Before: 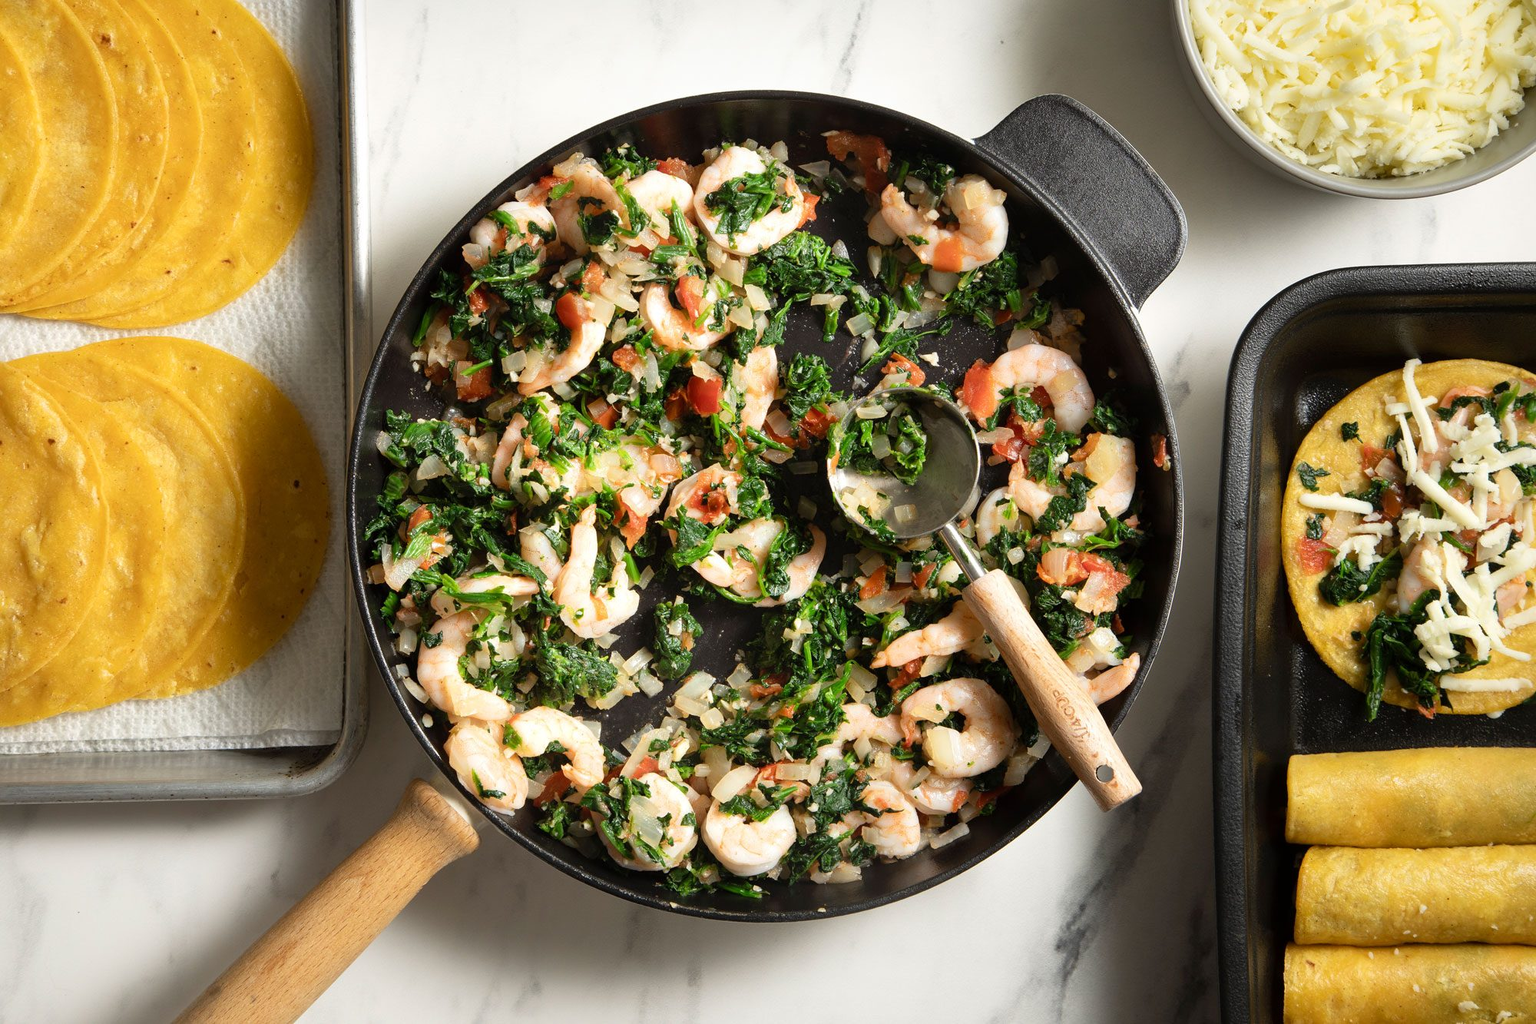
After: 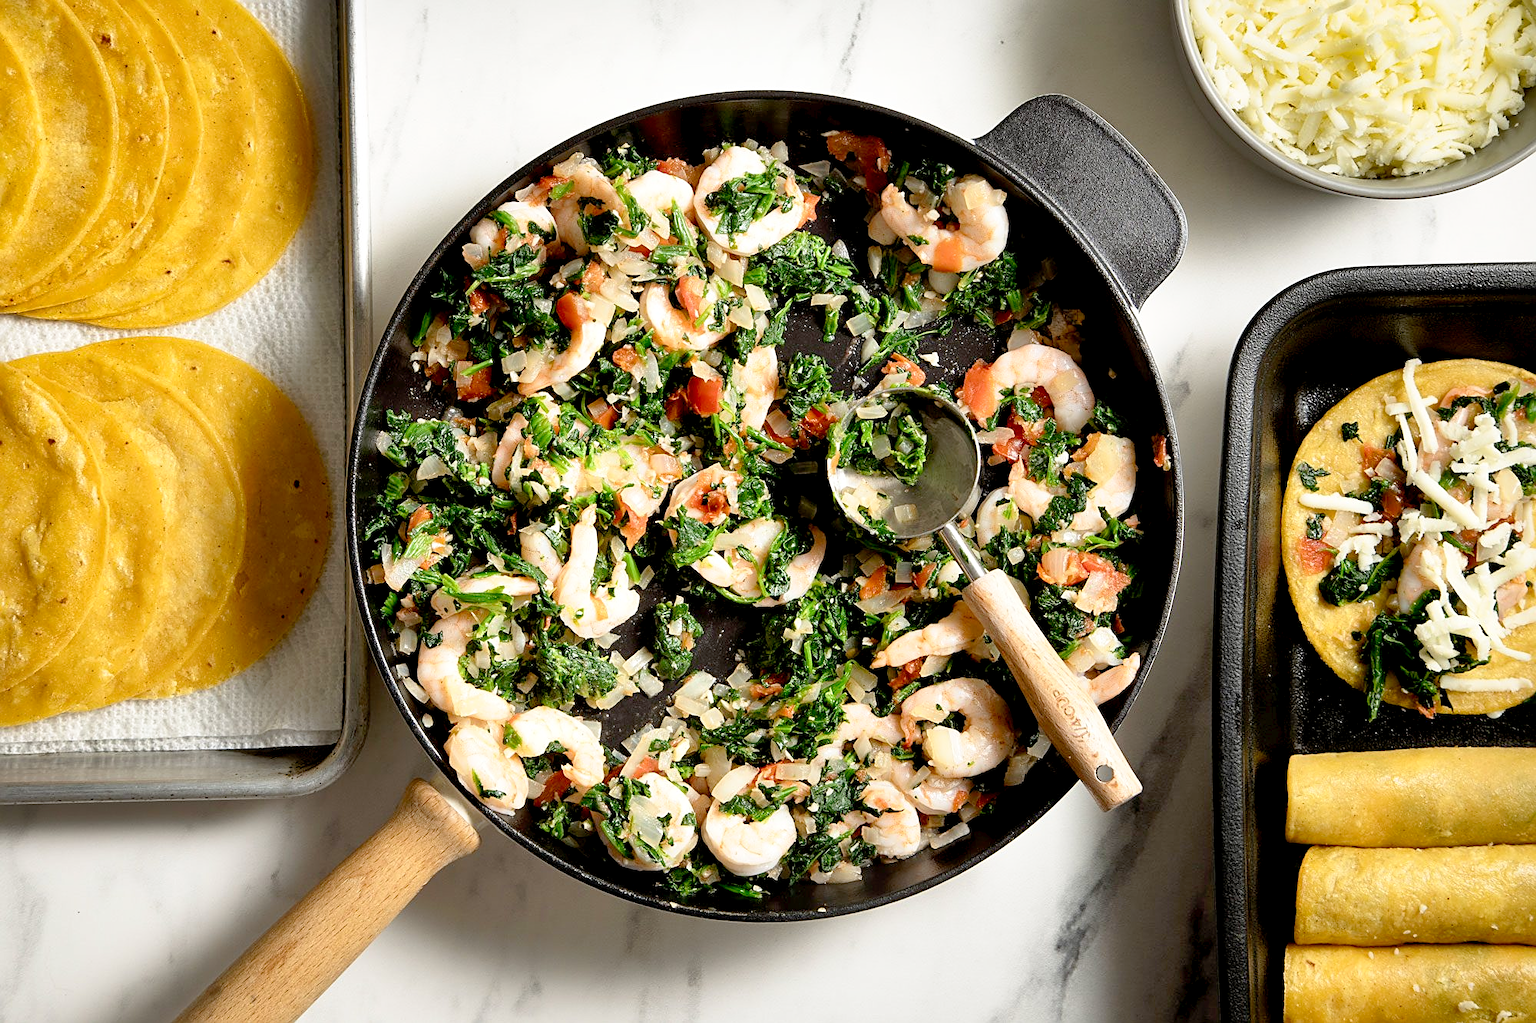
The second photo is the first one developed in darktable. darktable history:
exposure: black level correction 0.01, exposure 0.017 EV, compensate exposure bias true, compensate highlight preservation false
tone curve: curves: ch0 [(0, 0) (0.003, 0.022) (0.011, 0.025) (0.025, 0.032) (0.044, 0.055) (0.069, 0.089) (0.1, 0.133) (0.136, 0.18) (0.177, 0.231) (0.224, 0.291) (0.277, 0.35) (0.335, 0.42) (0.399, 0.496) (0.468, 0.561) (0.543, 0.632) (0.623, 0.706) (0.709, 0.783) (0.801, 0.865) (0.898, 0.947) (1, 1)], preserve colors none
shadows and highlights: soften with gaussian
sharpen: on, module defaults
